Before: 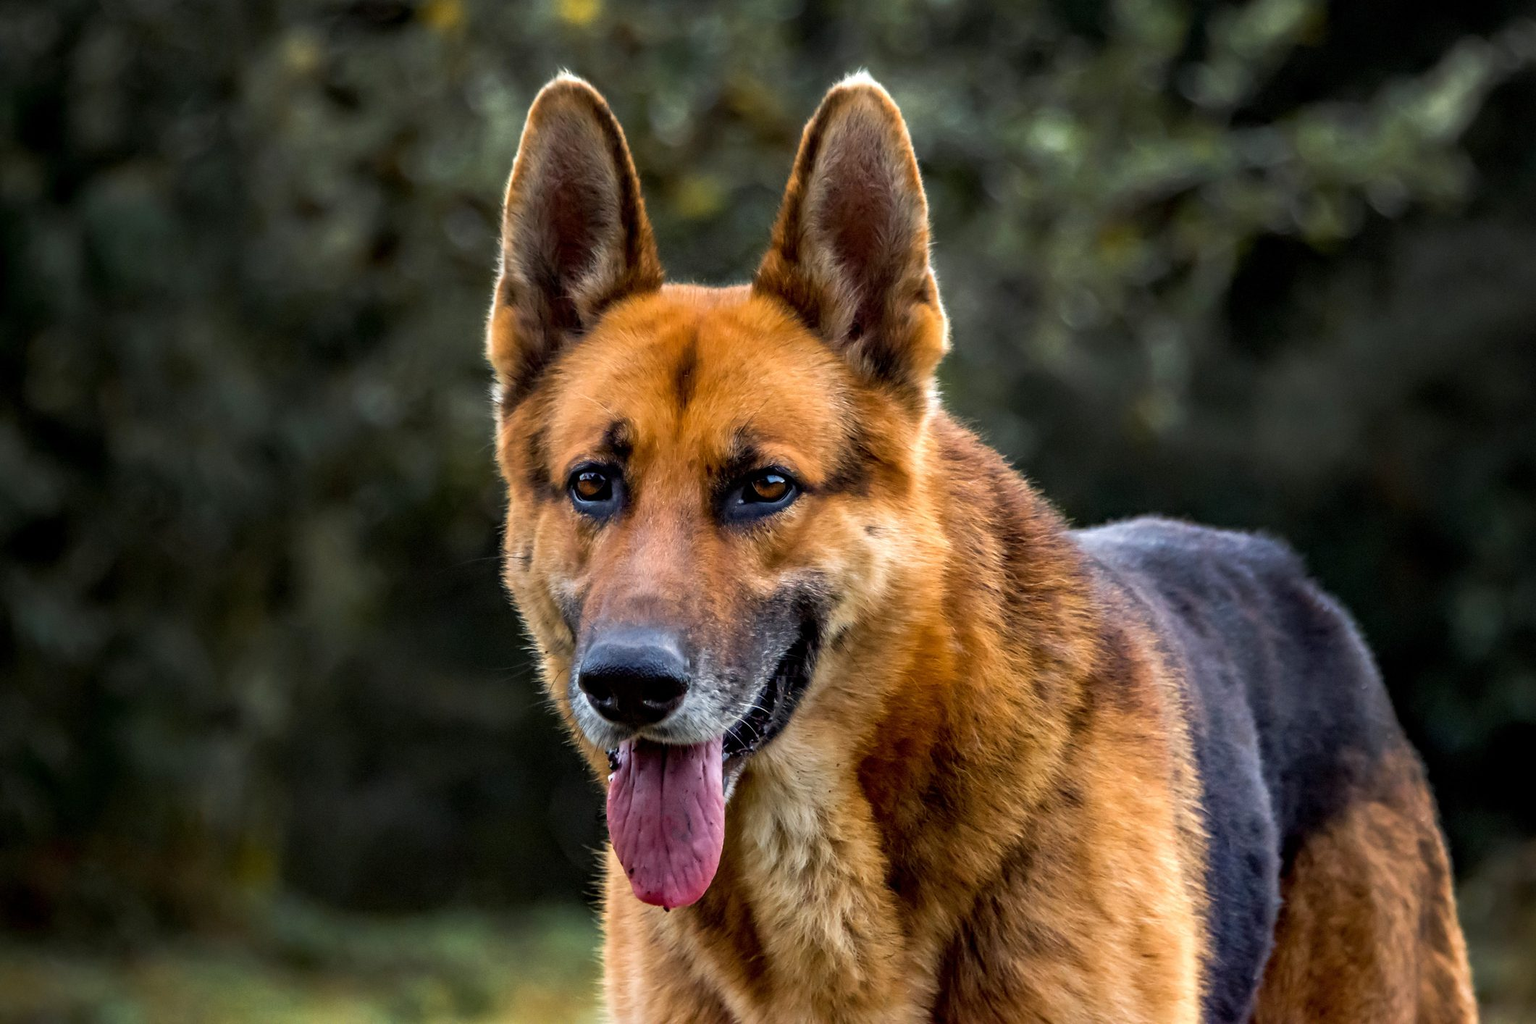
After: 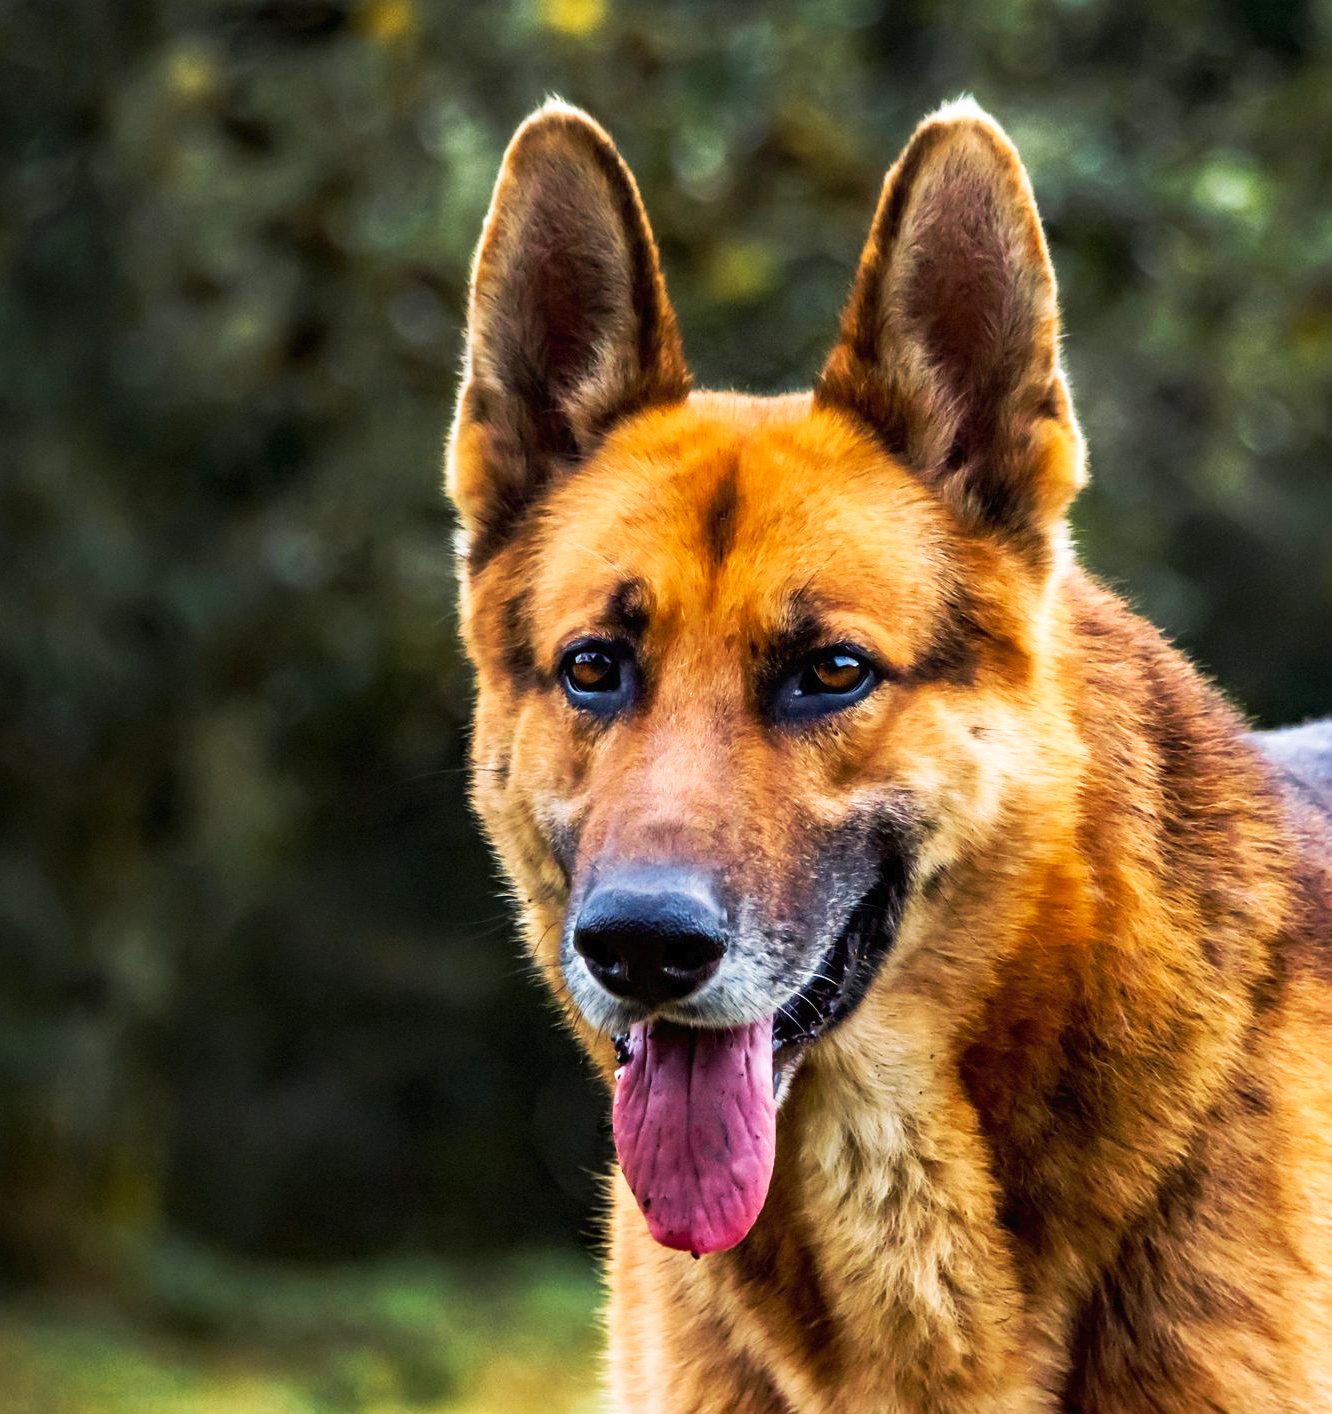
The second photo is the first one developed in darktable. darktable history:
crop: left 10.644%, right 26.528%
tone curve: curves: ch0 [(0, 0) (0.003, 0.017) (0.011, 0.018) (0.025, 0.03) (0.044, 0.051) (0.069, 0.075) (0.1, 0.104) (0.136, 0.138) (0.177, 0.183) (0.224, 0.237) (0.277, 0.294) (0.335, 0.361) (0.399, 0.446) (0.468, 0.552) (0.543, 0.66) (0.623, 0.753) (0.709, 0.843) (0.801, 0.912) (0.898, 0.962) (1, 1)], preserve colors none
velvia: on, module defaults
